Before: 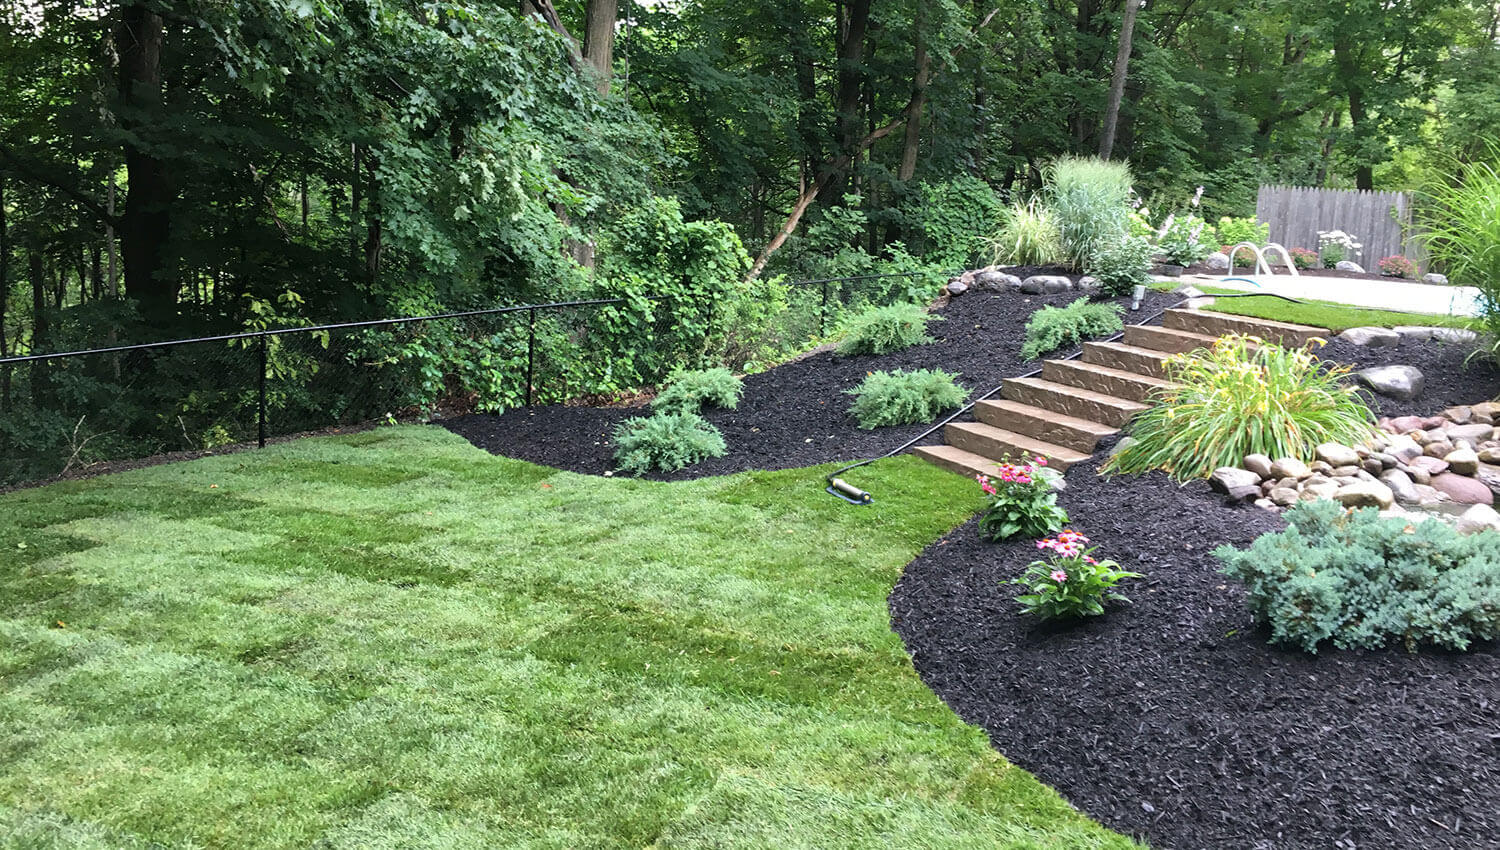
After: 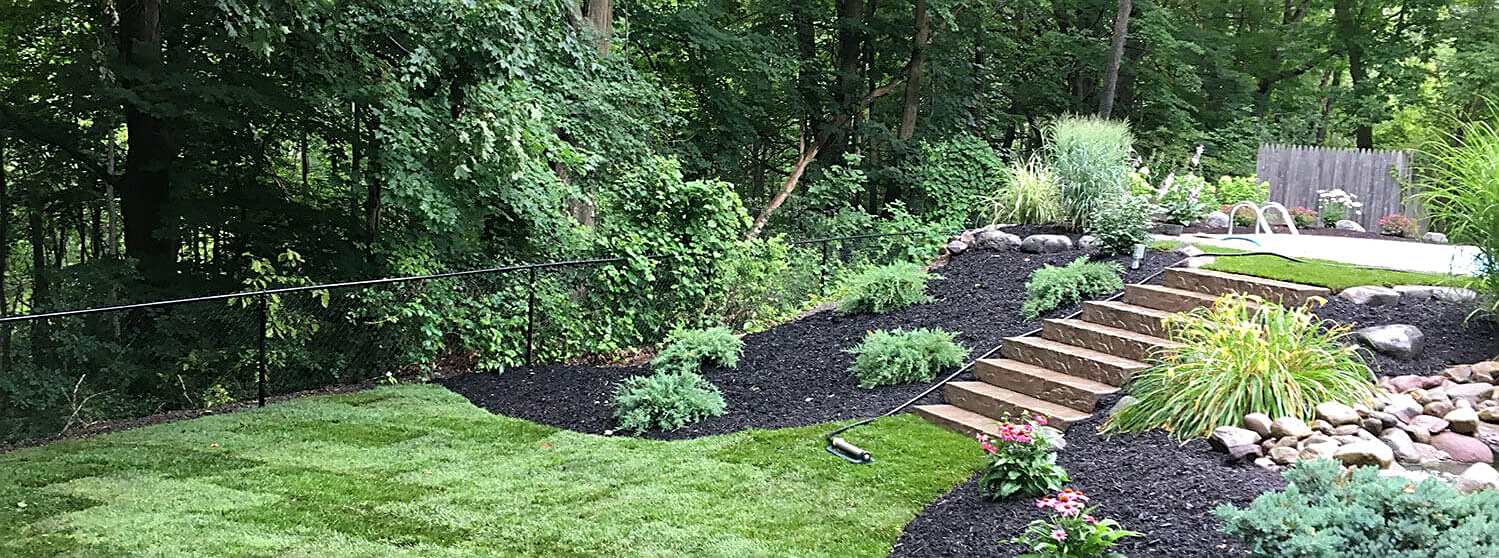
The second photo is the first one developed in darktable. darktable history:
sharpen: on, module defaults
haze removal: compatibility mode true, adaptive false
crop and rotate: top 4.848%, bottom 29.503%
